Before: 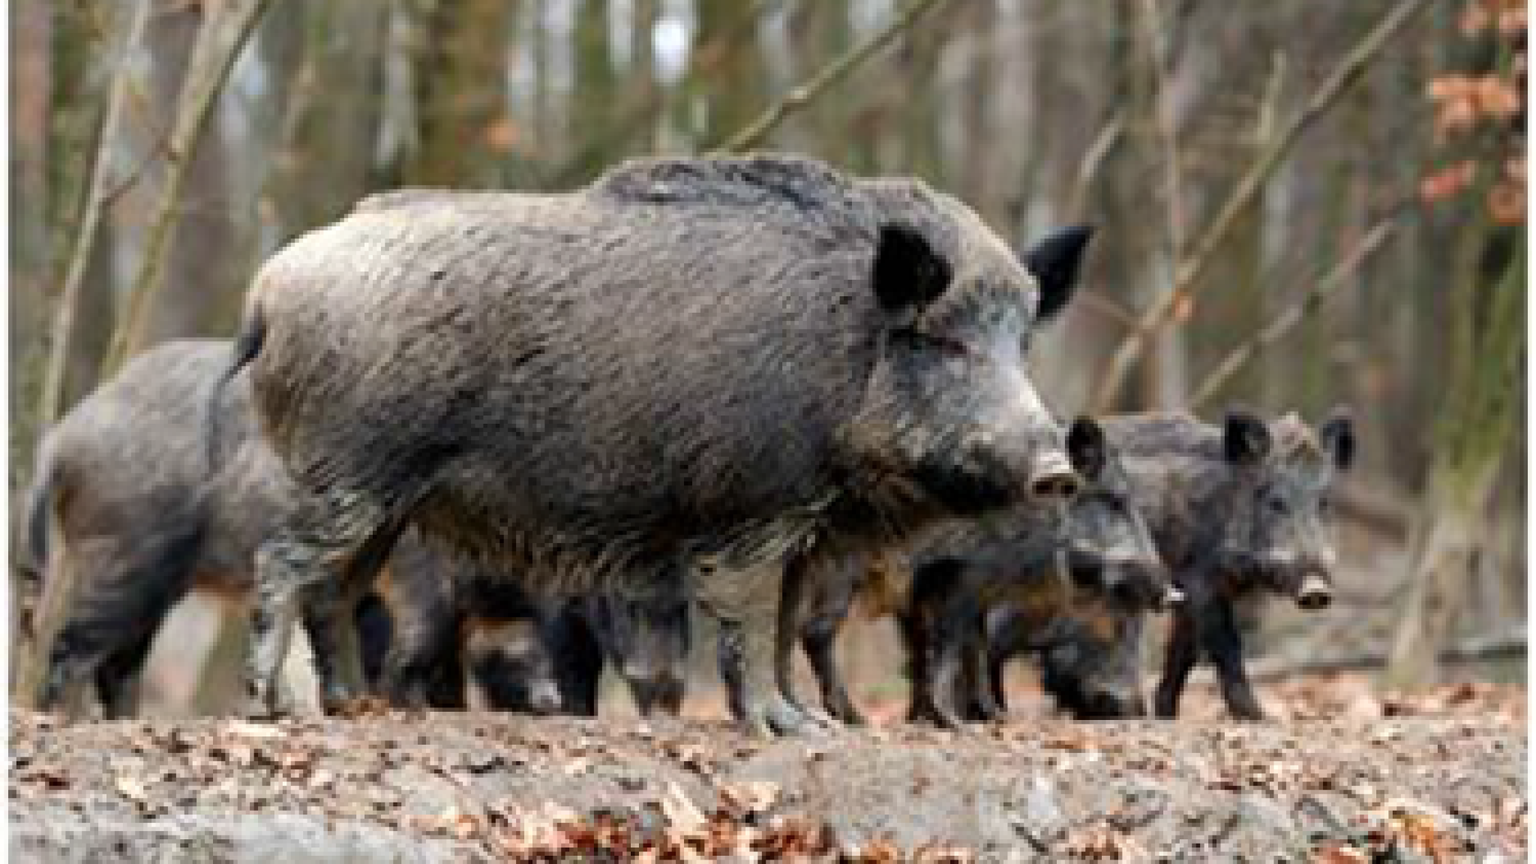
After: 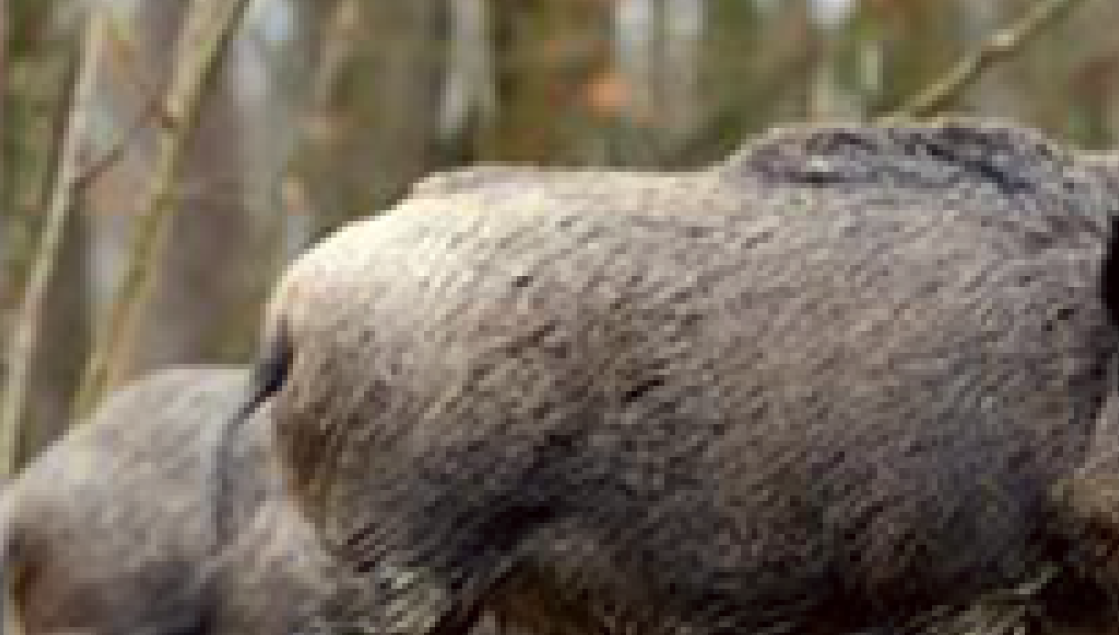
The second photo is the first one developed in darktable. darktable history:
crop and rotate: left 3.045%, top 7.499%, right 42.268%, bottom 37.322%
color correction: highlights a* -0.953, highlights b* 4.67, shadows a* 3.52
